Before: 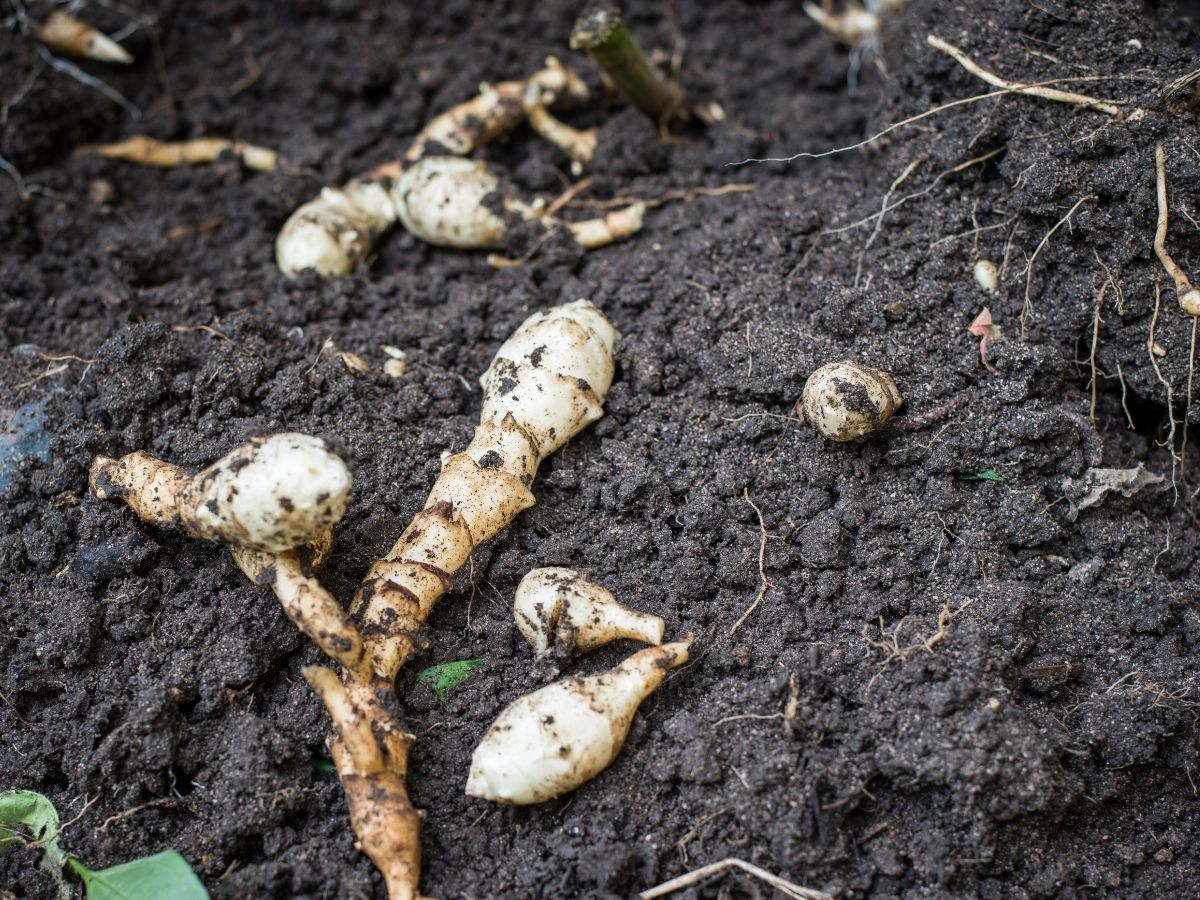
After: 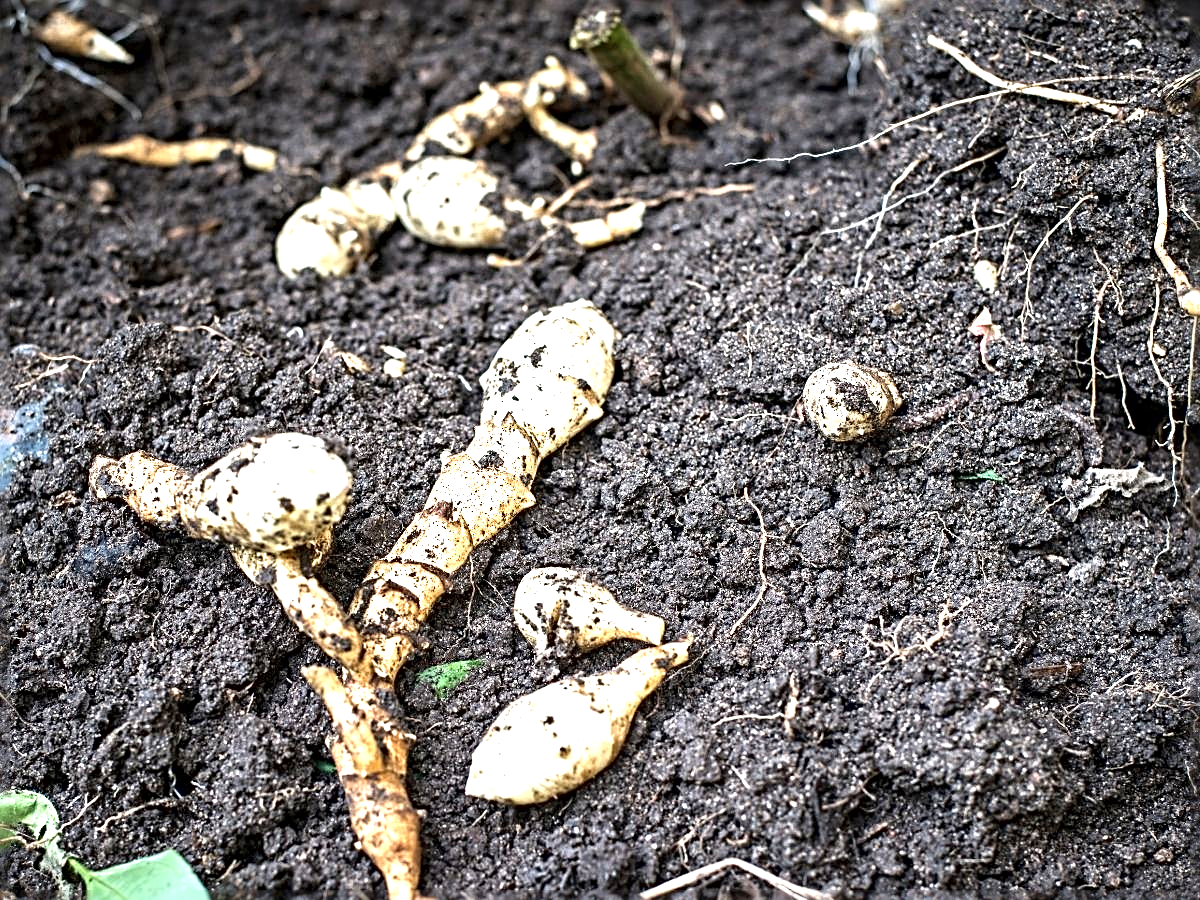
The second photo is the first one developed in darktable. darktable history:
sharpen: radius 3.691, amount 0.925
exposure: exposure 1.145 EV, compensate highlight preservation false
local contrast: mode bilateral grid, contrast 20, coarseness 50, detail 119%, midtone range 0.2
